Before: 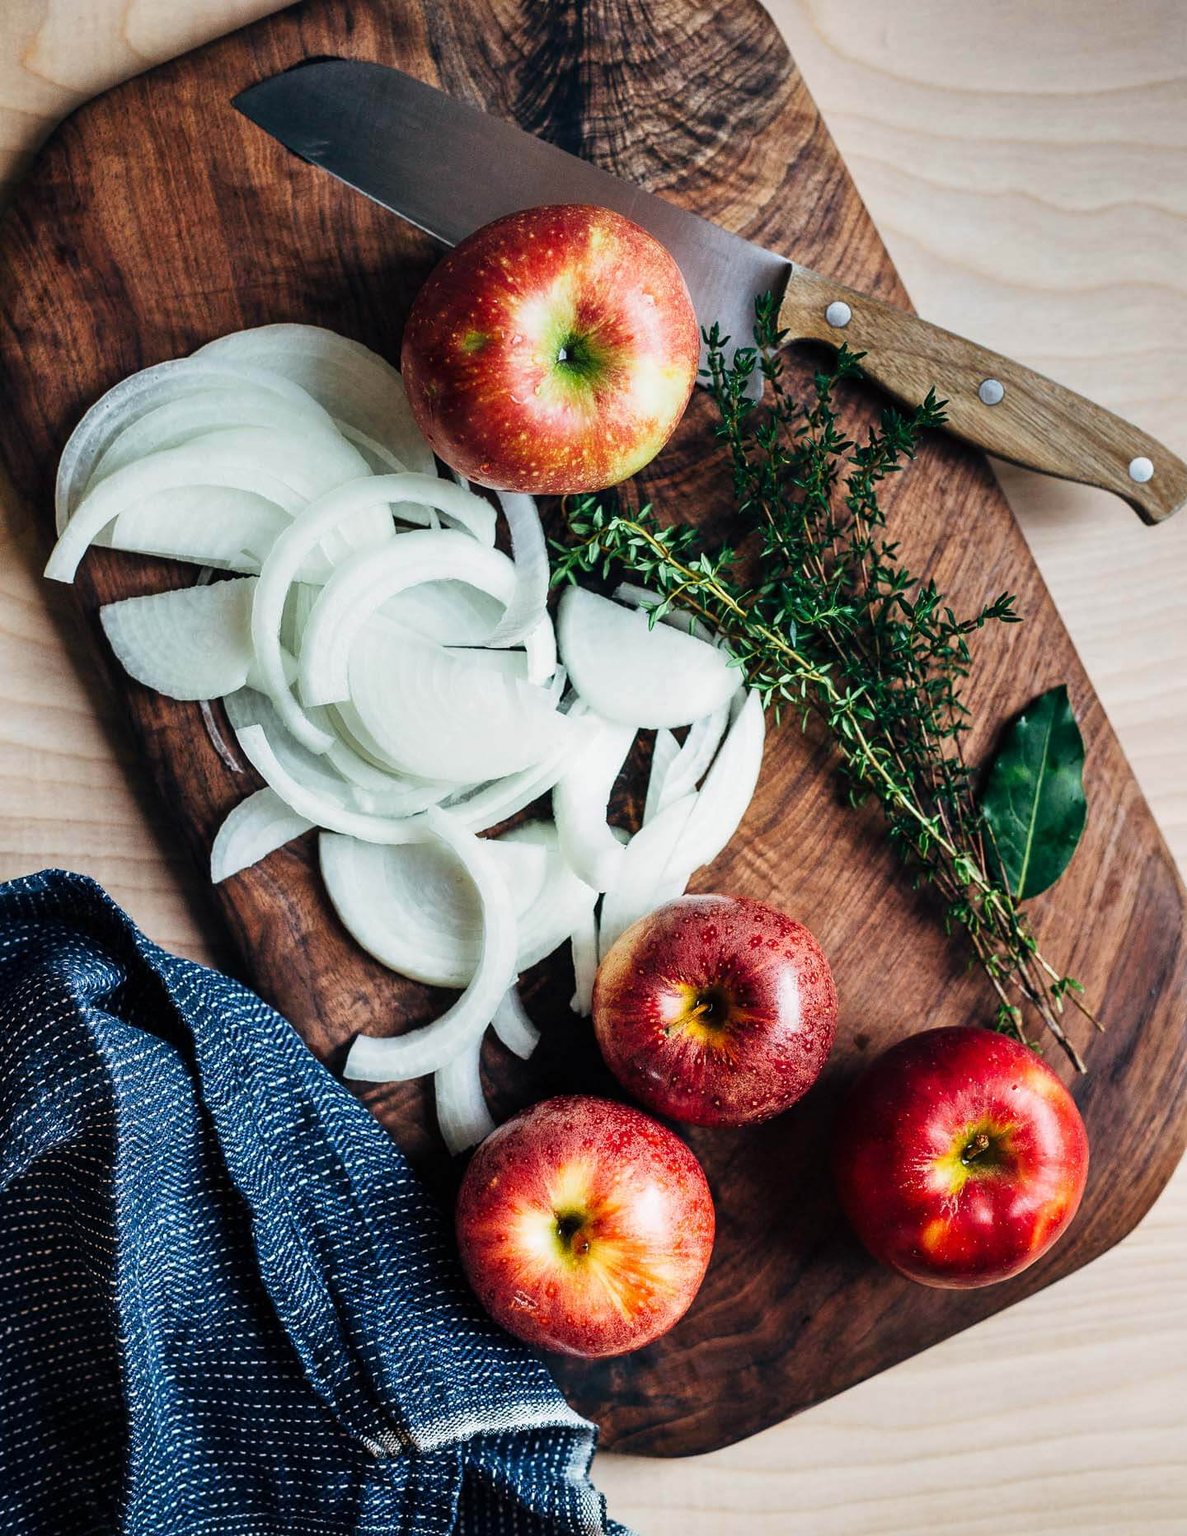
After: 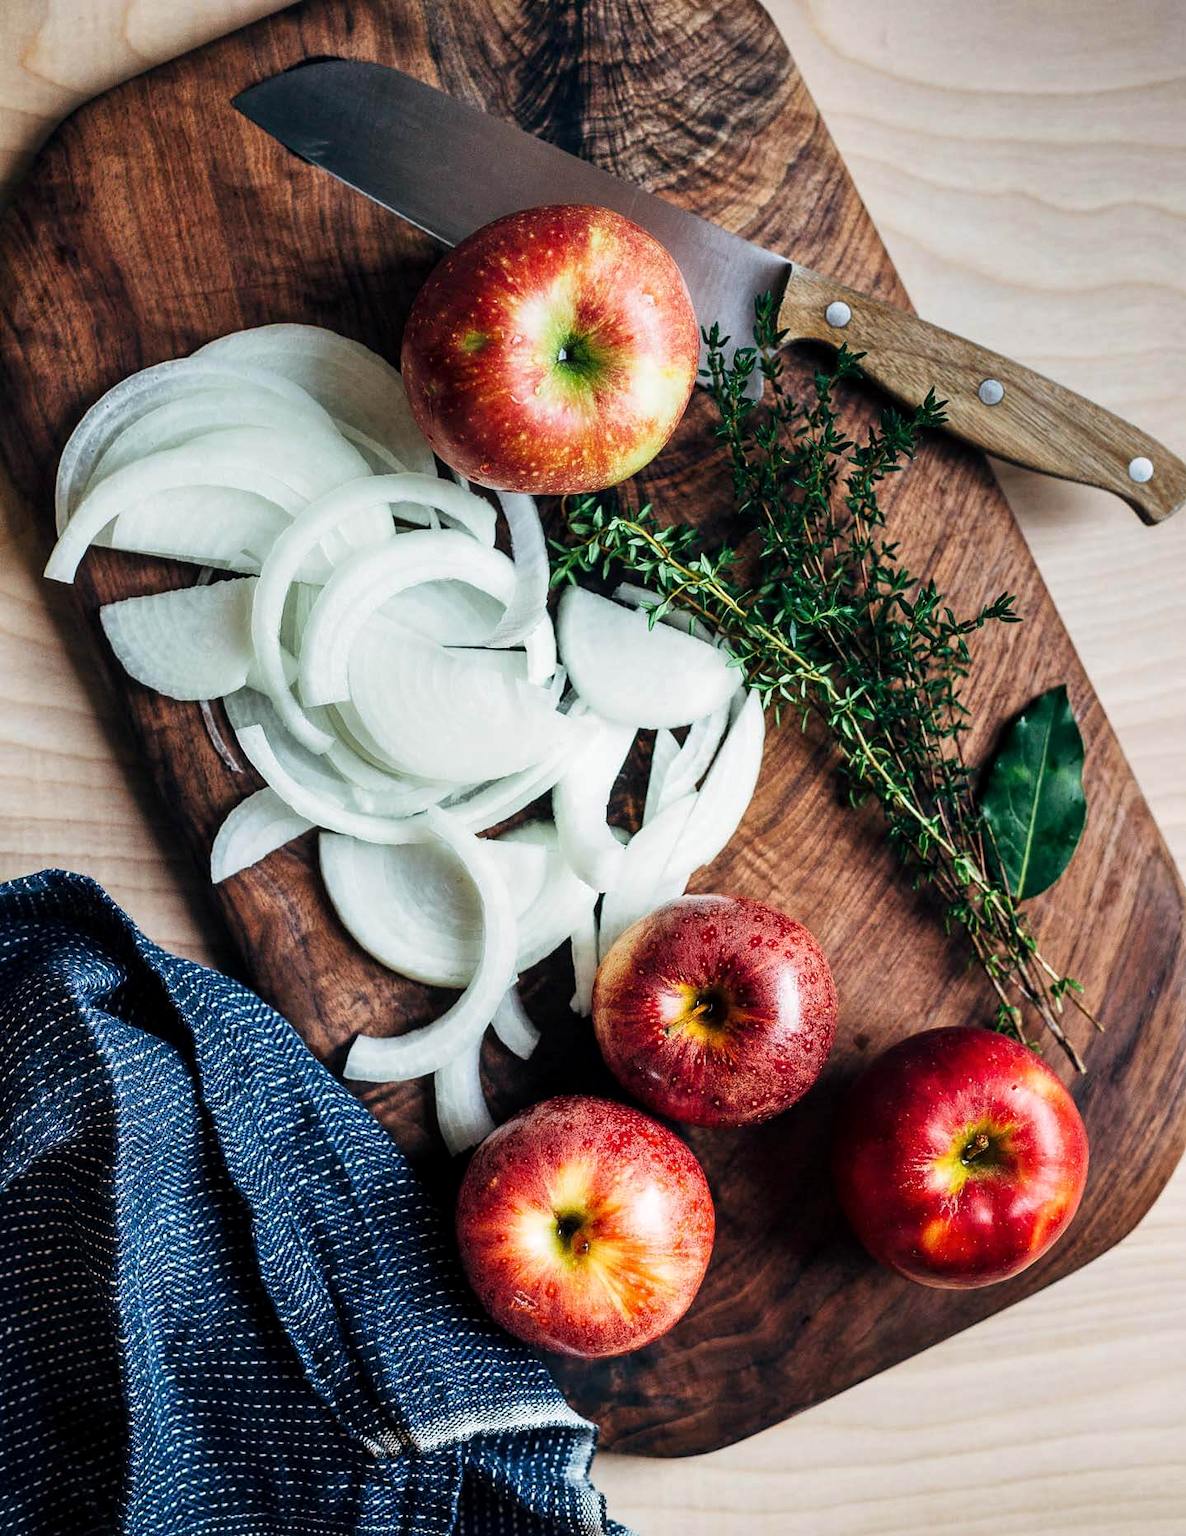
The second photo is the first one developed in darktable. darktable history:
local contrast: highlights 101%, shadows 98%, detail 120%, midtone range 0.2
